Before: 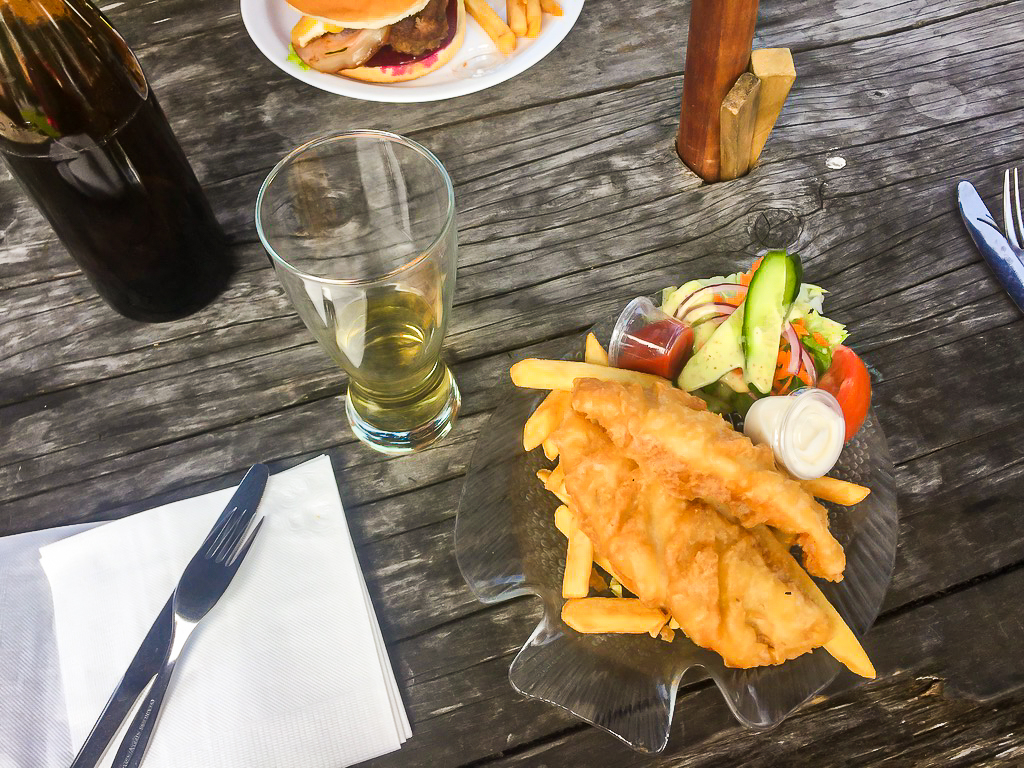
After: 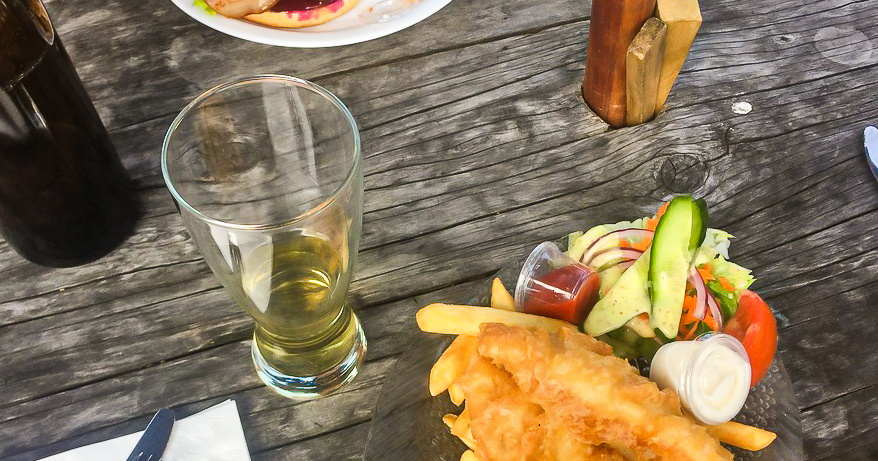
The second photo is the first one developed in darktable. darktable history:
shadows and highlights: soften with gaussian
crop and rotate: left 9.24%, top 7.19%, right 4.966%, bottom 32.712%
